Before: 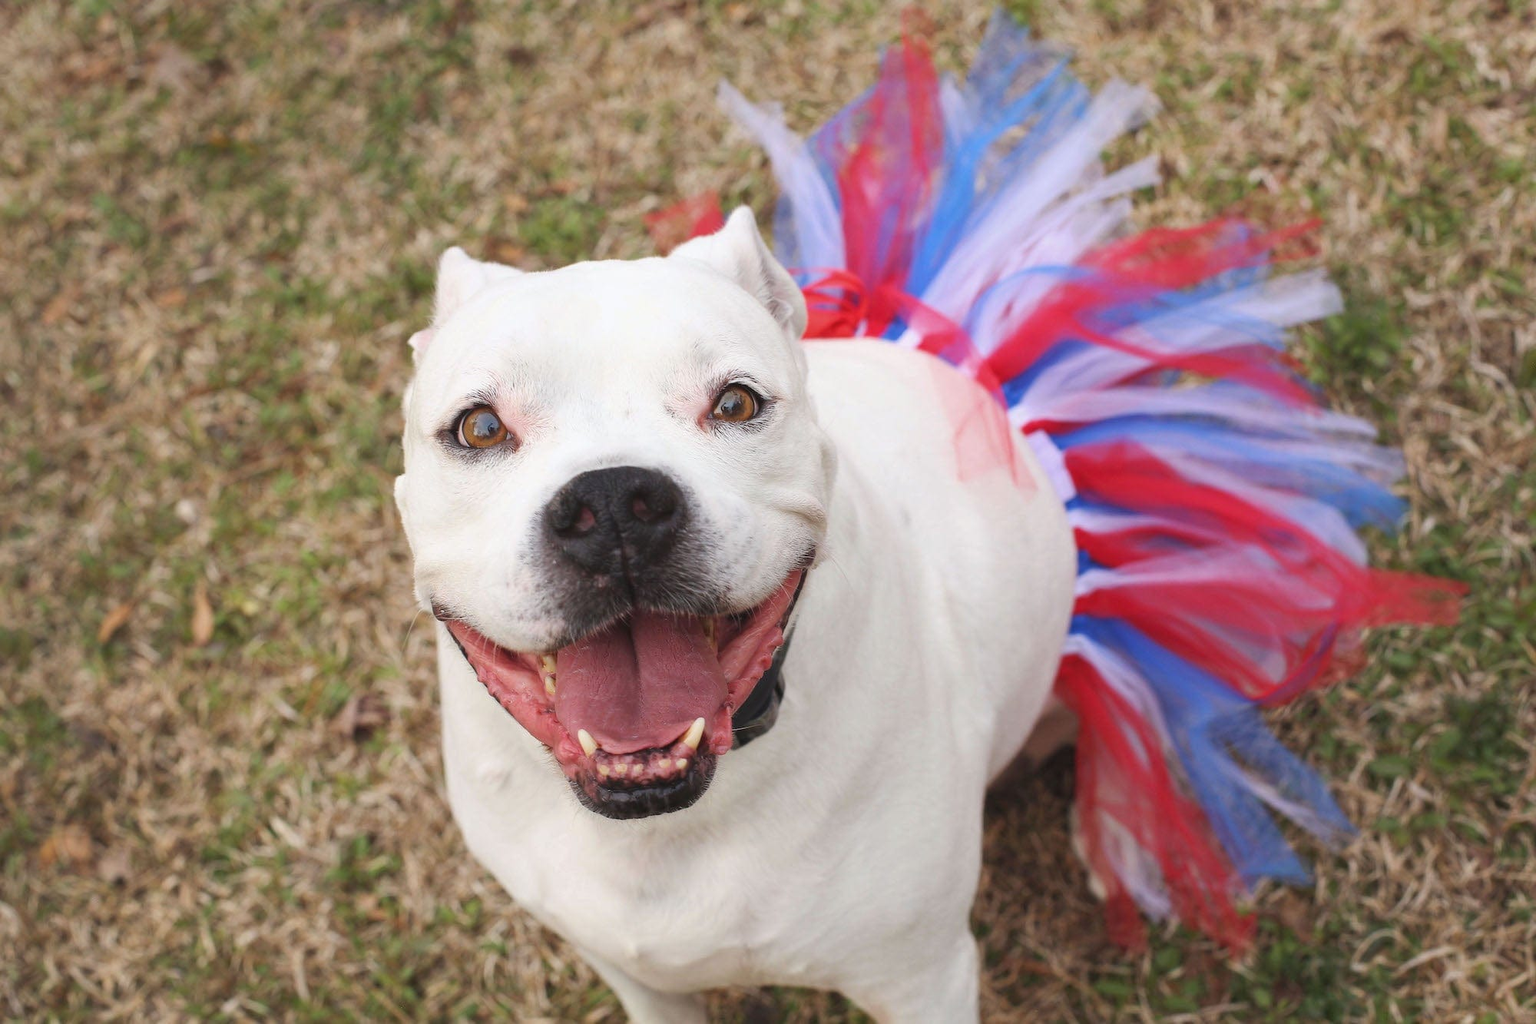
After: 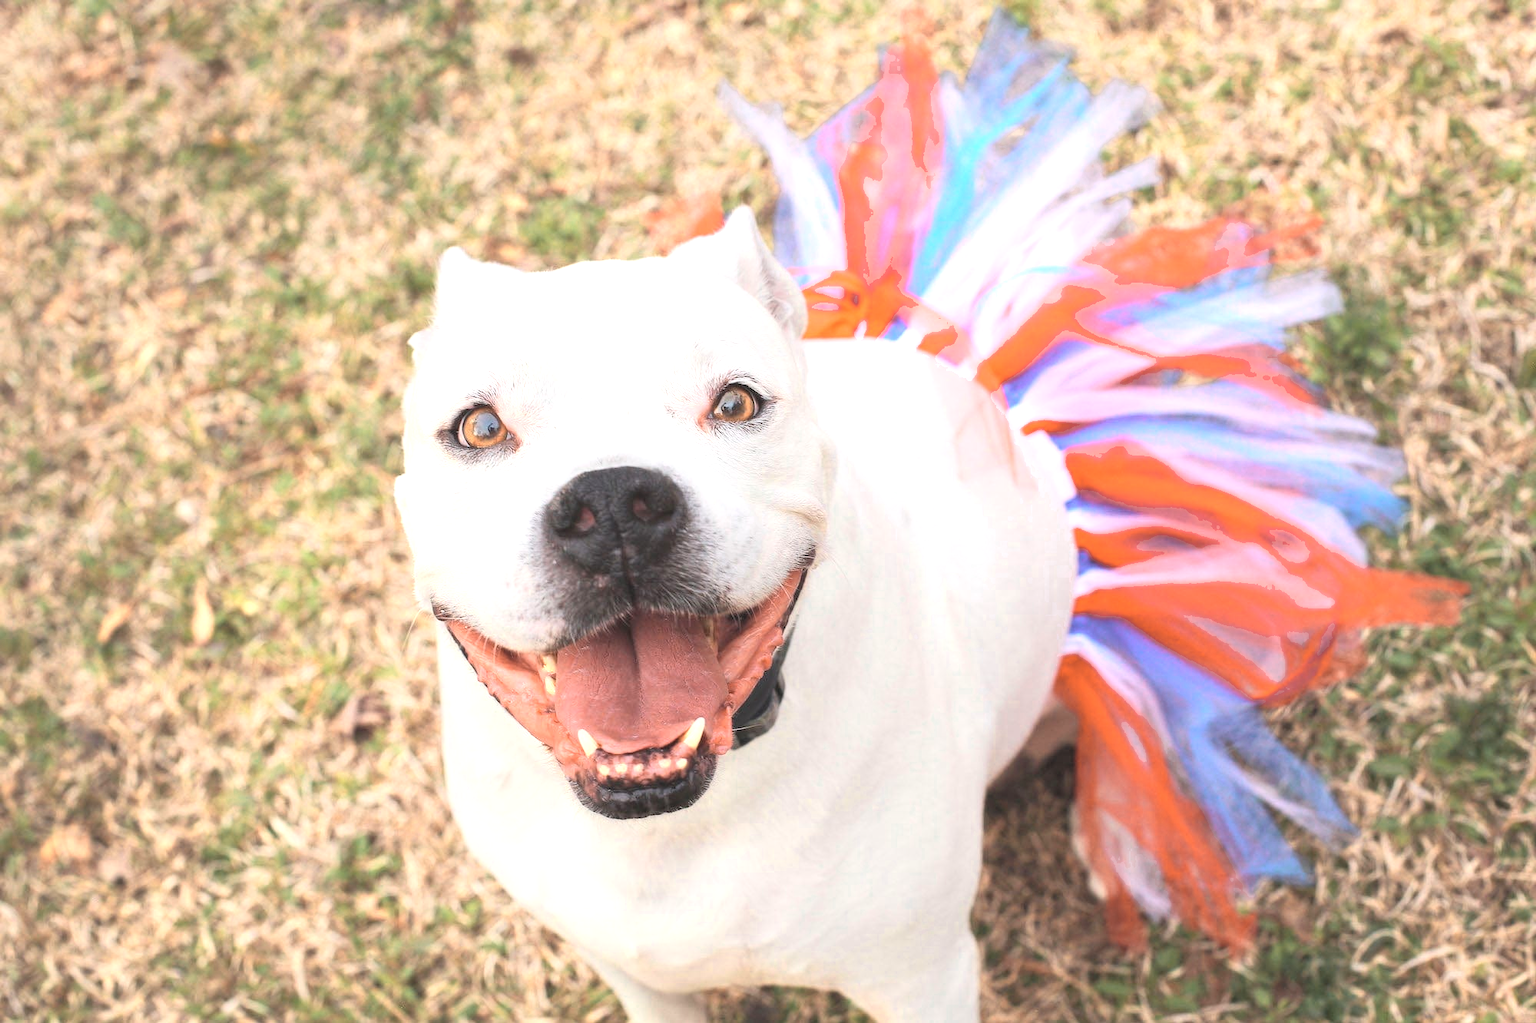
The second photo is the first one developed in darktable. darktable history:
tone equalizer: -8 EV -0.448 EV, -7 EV -0.41 EV, -6 EV -0.314 EV, -5 EV -0.248 EV, -3 EV 0.188 EV, -2 EV 0.341 EV, -1 EV 0.411 EV, +0 EV 0.433 EV, edges refinement/feathering 500, mask exposure compensation -1.57 EV, preserve details no
color zones: curves: ch0 [(0.018, 0.548) (0.197, 0.654) (0.425, 0.447) (0.605, 0.658) (0.732, 0.579)]; ch1 [(0.105, 0.531) (0.224, 0.531) (0.386, 0.39) (0.618, 0.456) (0.732, 0.456) (0.956, 0.421)]; ch2 [(0.039, 0.583) (0.215, 0.465) (0.399, 0.544) (0.465, 0.548) (0.614, 0.447) (0.724, 0.43) (0.882, 0.623) (0.956, 0.632)]
contrast brightness saturation: contrast 0.103, brightness 0.307, saturation 0.139
